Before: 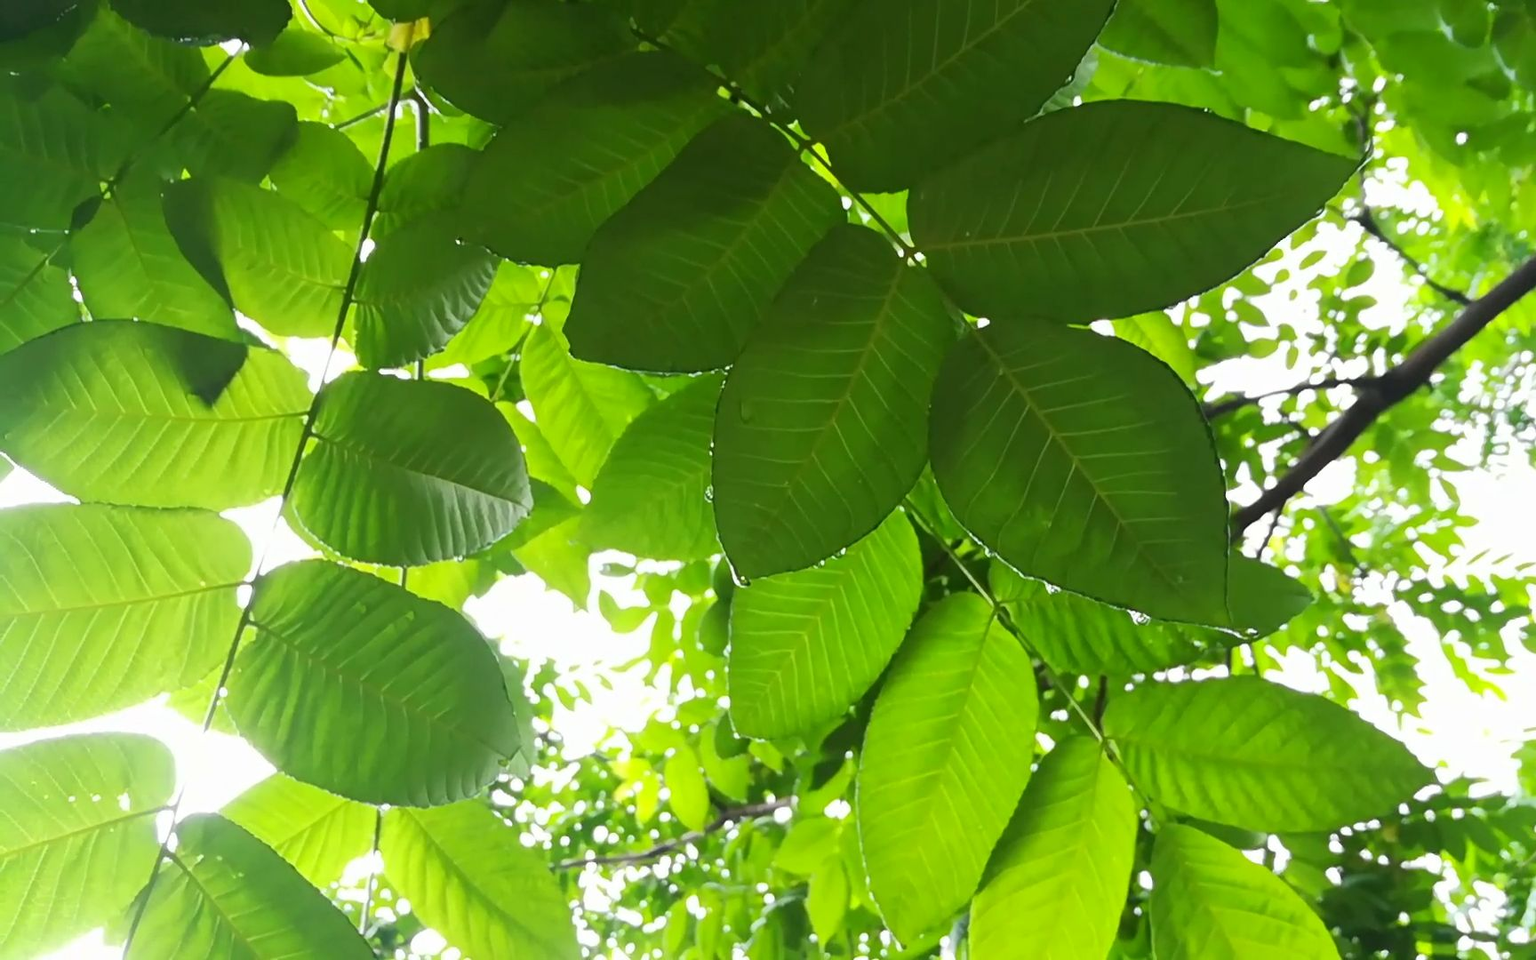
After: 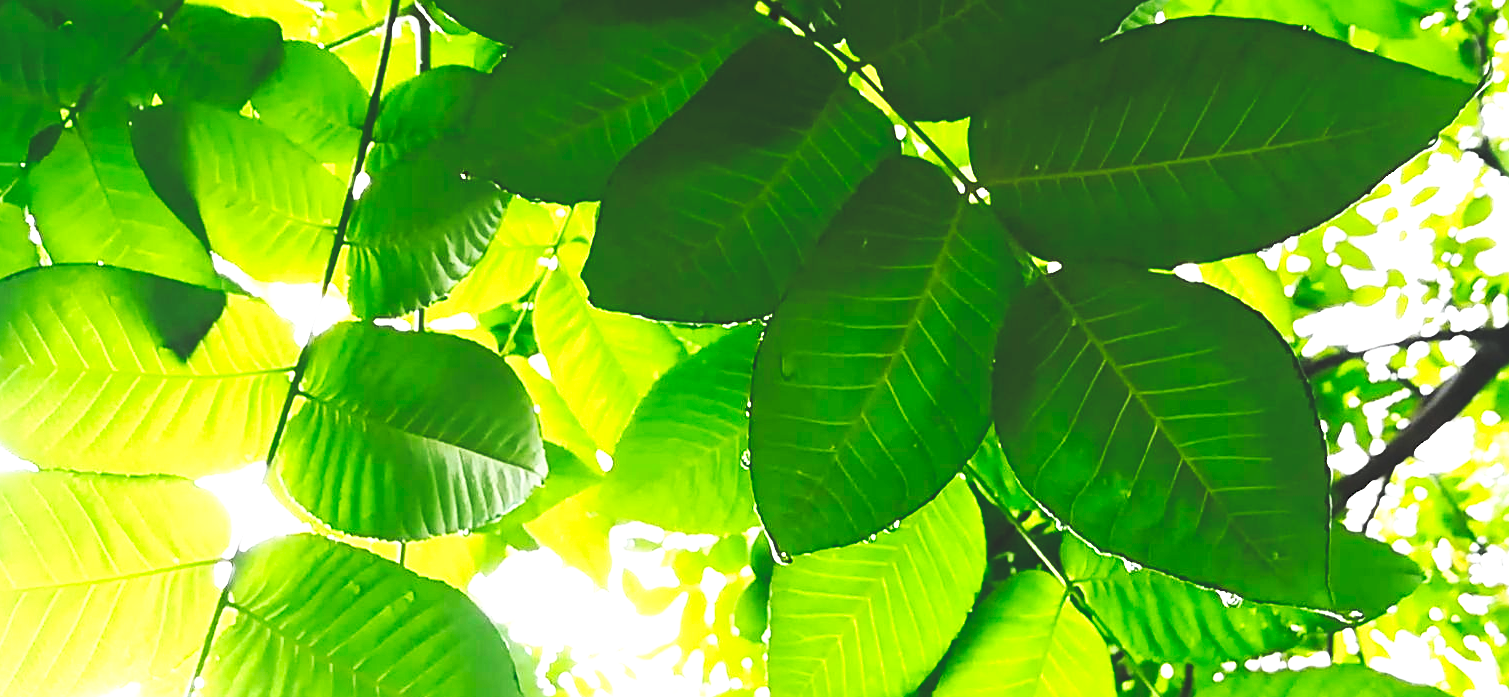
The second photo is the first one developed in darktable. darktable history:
tone curve: curves: ch0 [(0, 0) (0.003, 0.156) (0.011, 0.156) (0.025, 0.161) (0.044, 0.161) (0.069, 0.161) (0.1, 0.166) (0.136, 0.168) (0.177, 0.179) (0.224, 0.202) (0.277, 0.241) (0.335, 0.296) (0.399, 0.378) (0.468, 0.484) (0.543, 0.604) (0.623, 0.728) (0.709, 0.822) (0.801, 0.918) (0.898, 0.98) (1, 1)], preserve colors none
exposure: exposure 0.6 EV, compensate highlight preservation false
sharpen: on, module defaults
crop: left 3.015%, top 8.969%, right 9.647%, bottom 26.457%
